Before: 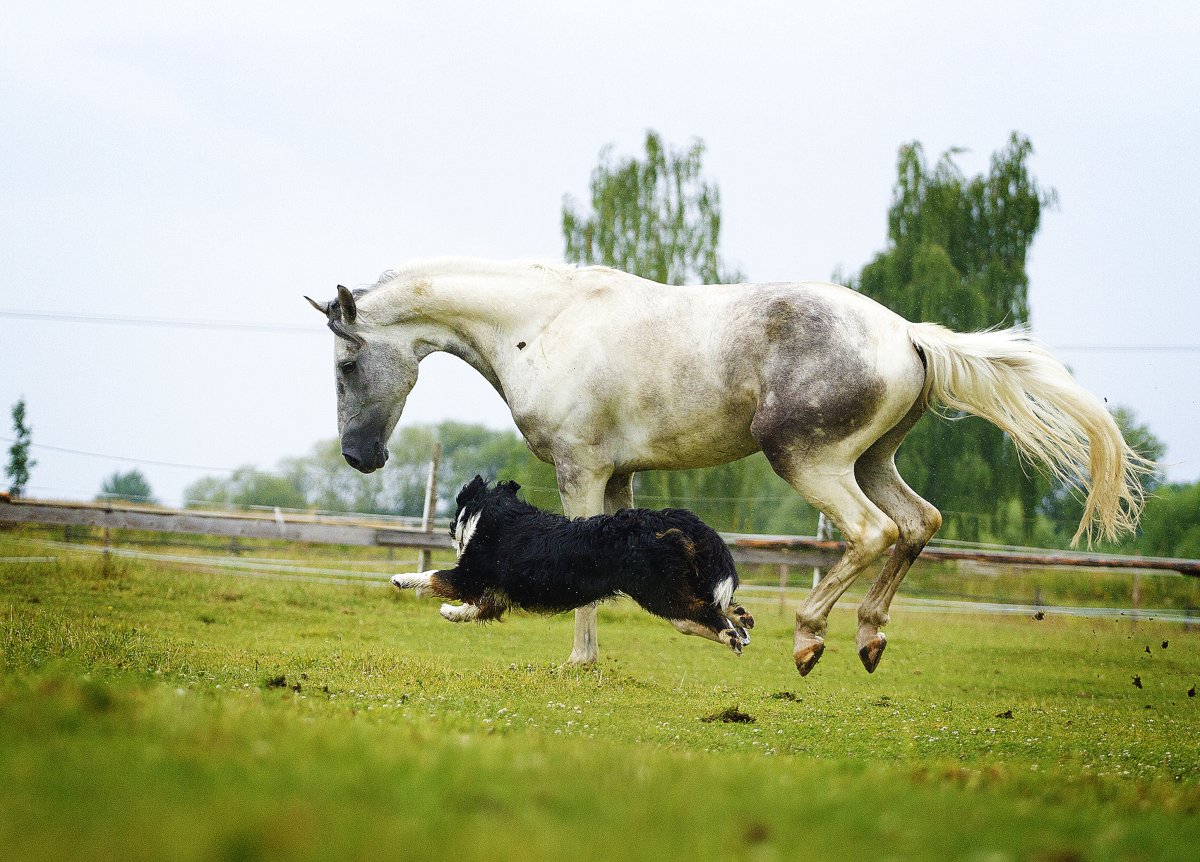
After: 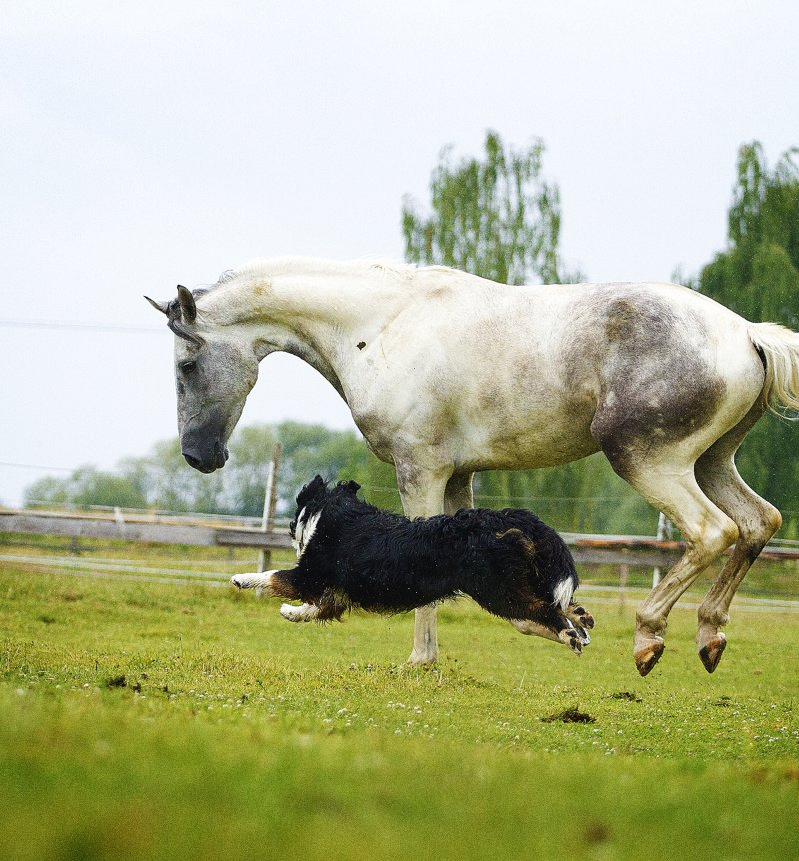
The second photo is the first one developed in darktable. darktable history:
crop and rotate: left 13.342%, right 19.991%
grain: strength 26%
